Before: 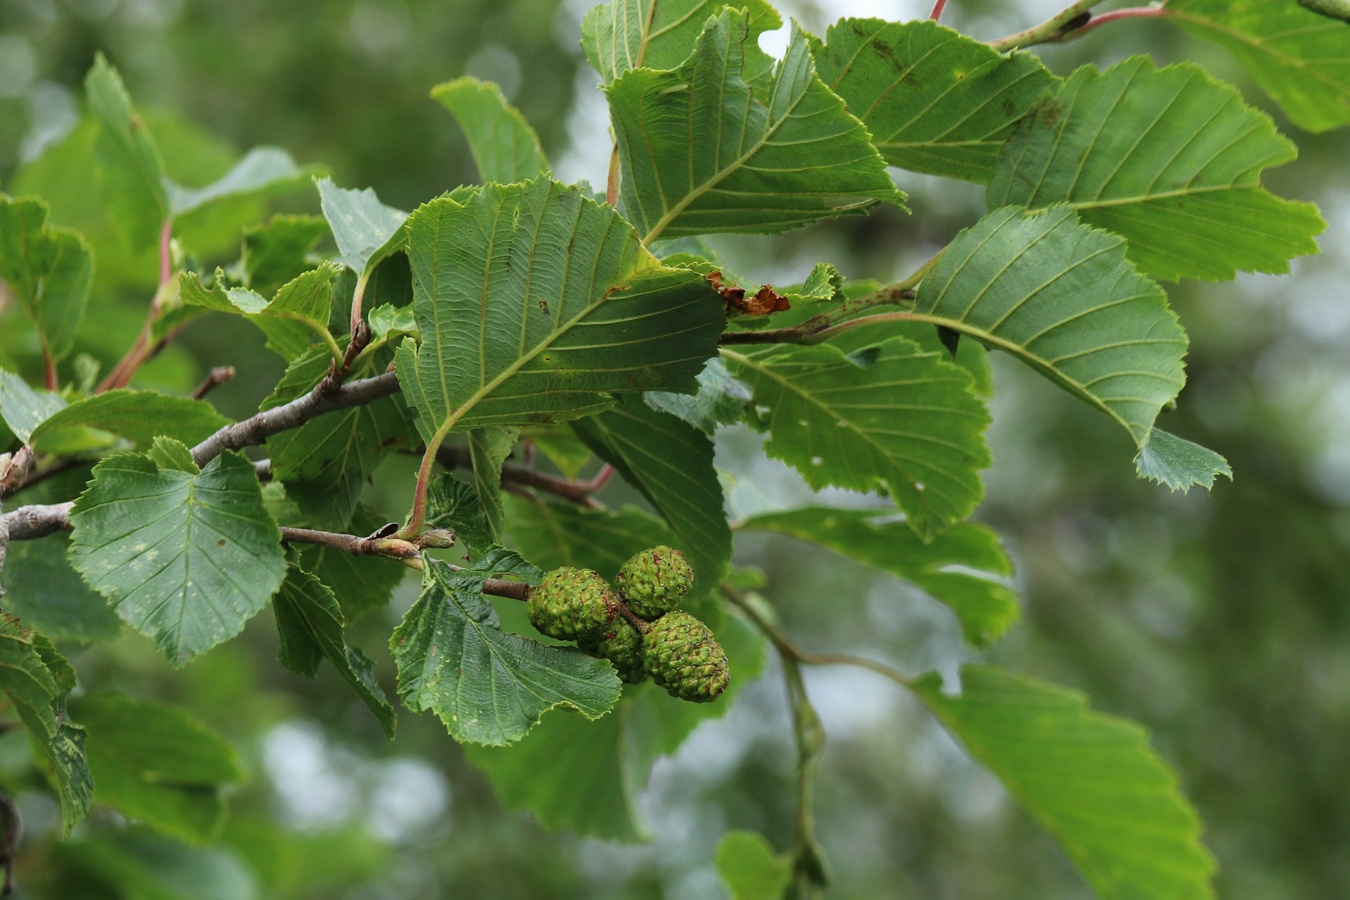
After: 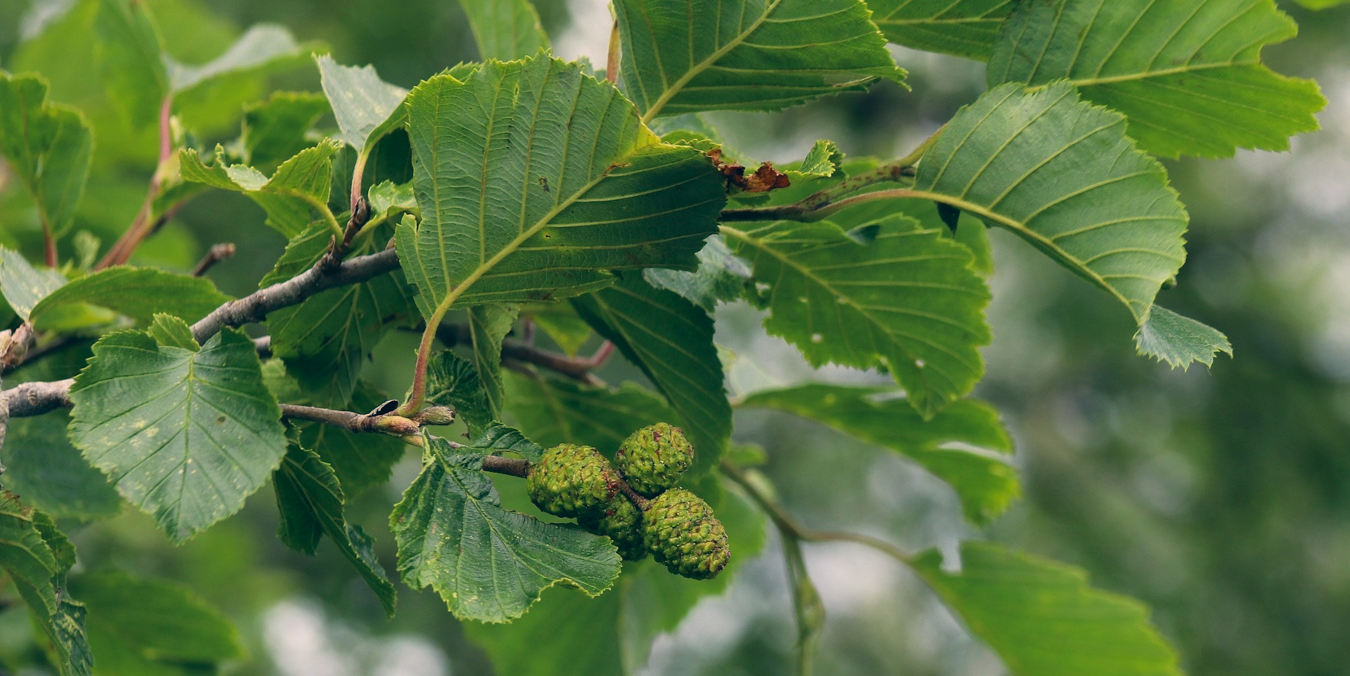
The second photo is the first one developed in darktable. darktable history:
crop: top 13.716%, bottom 11.147%
color correction: highlights a* 10.33, highlights b* 14.28, shadows a* -9.67, shadows b* -14.8
